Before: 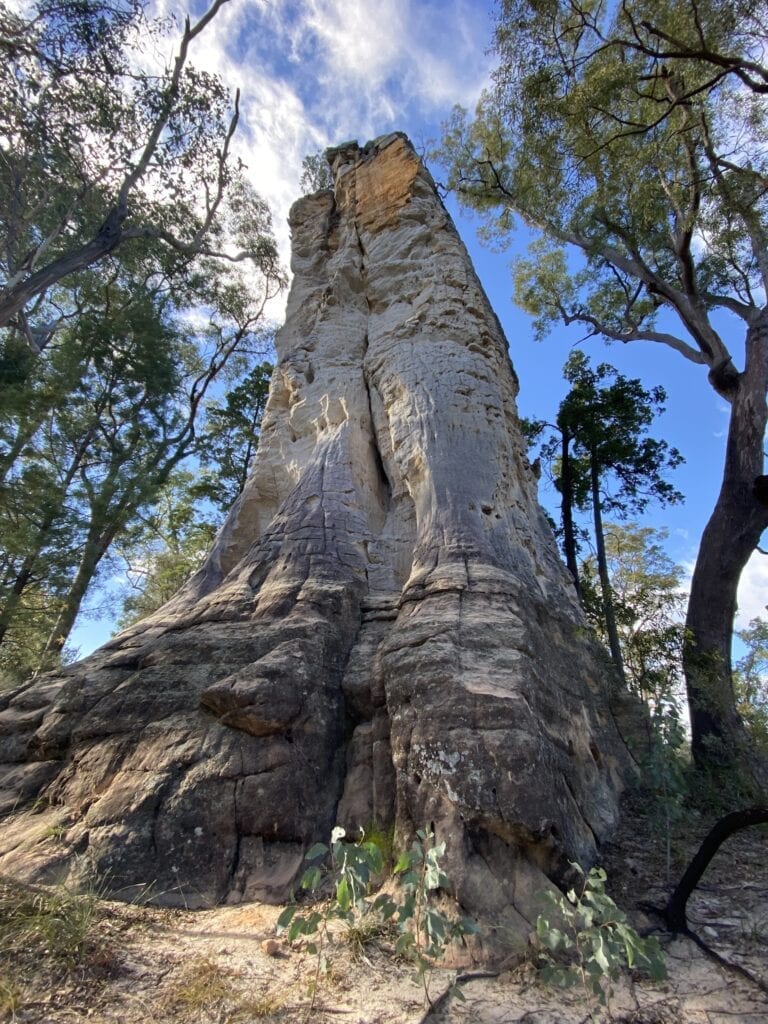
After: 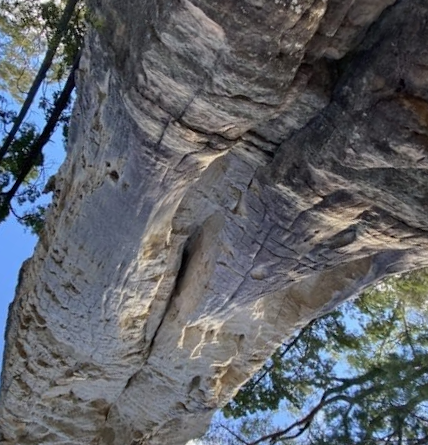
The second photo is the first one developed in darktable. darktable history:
crop and rotate: angle 148.59°, left 9.092%, top 15.669%, right 4.57%, bottom 16.904%
